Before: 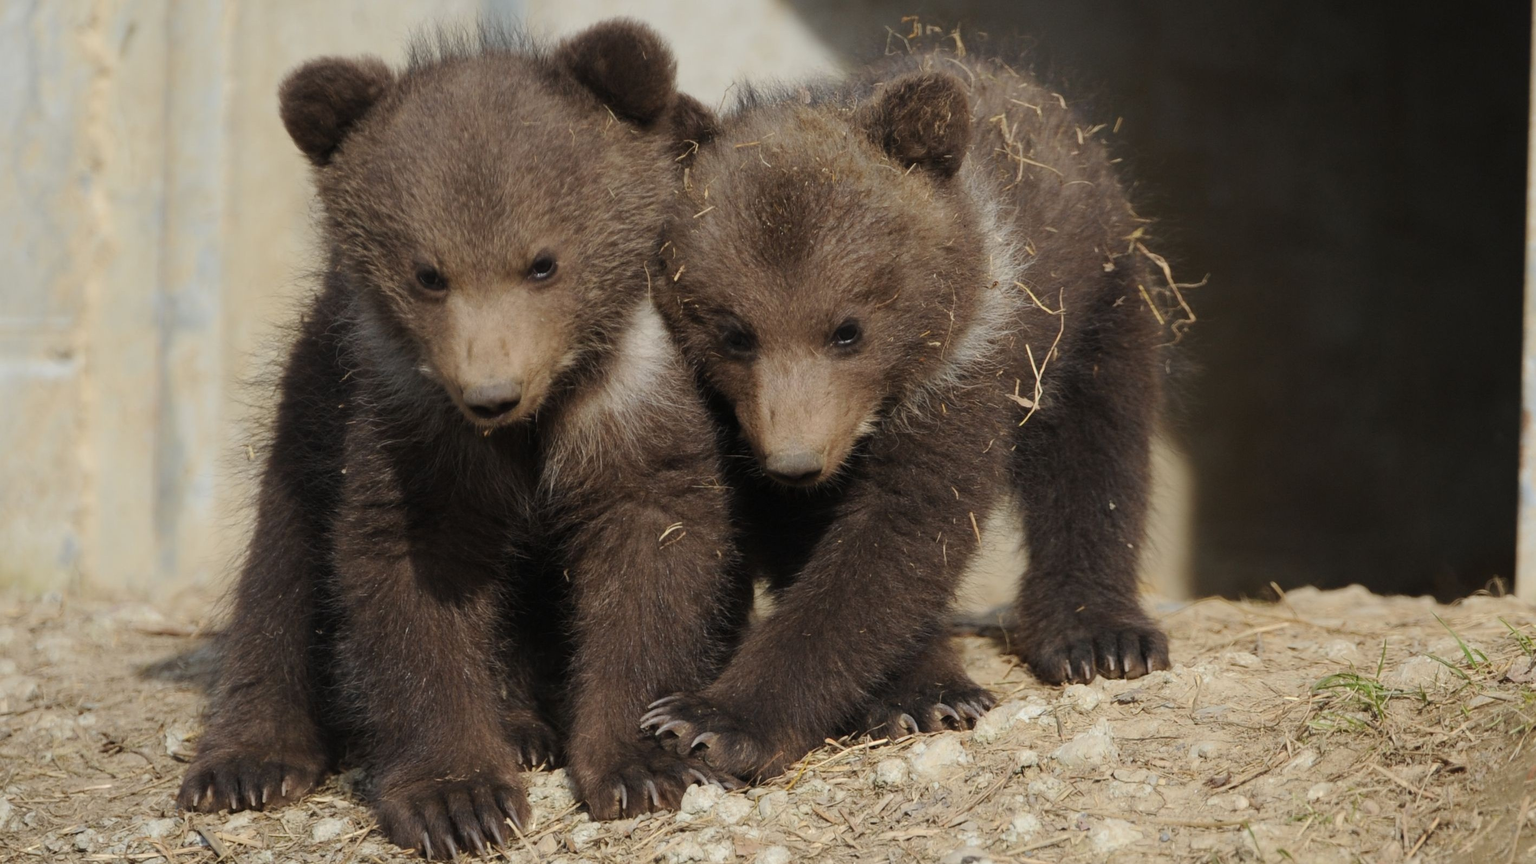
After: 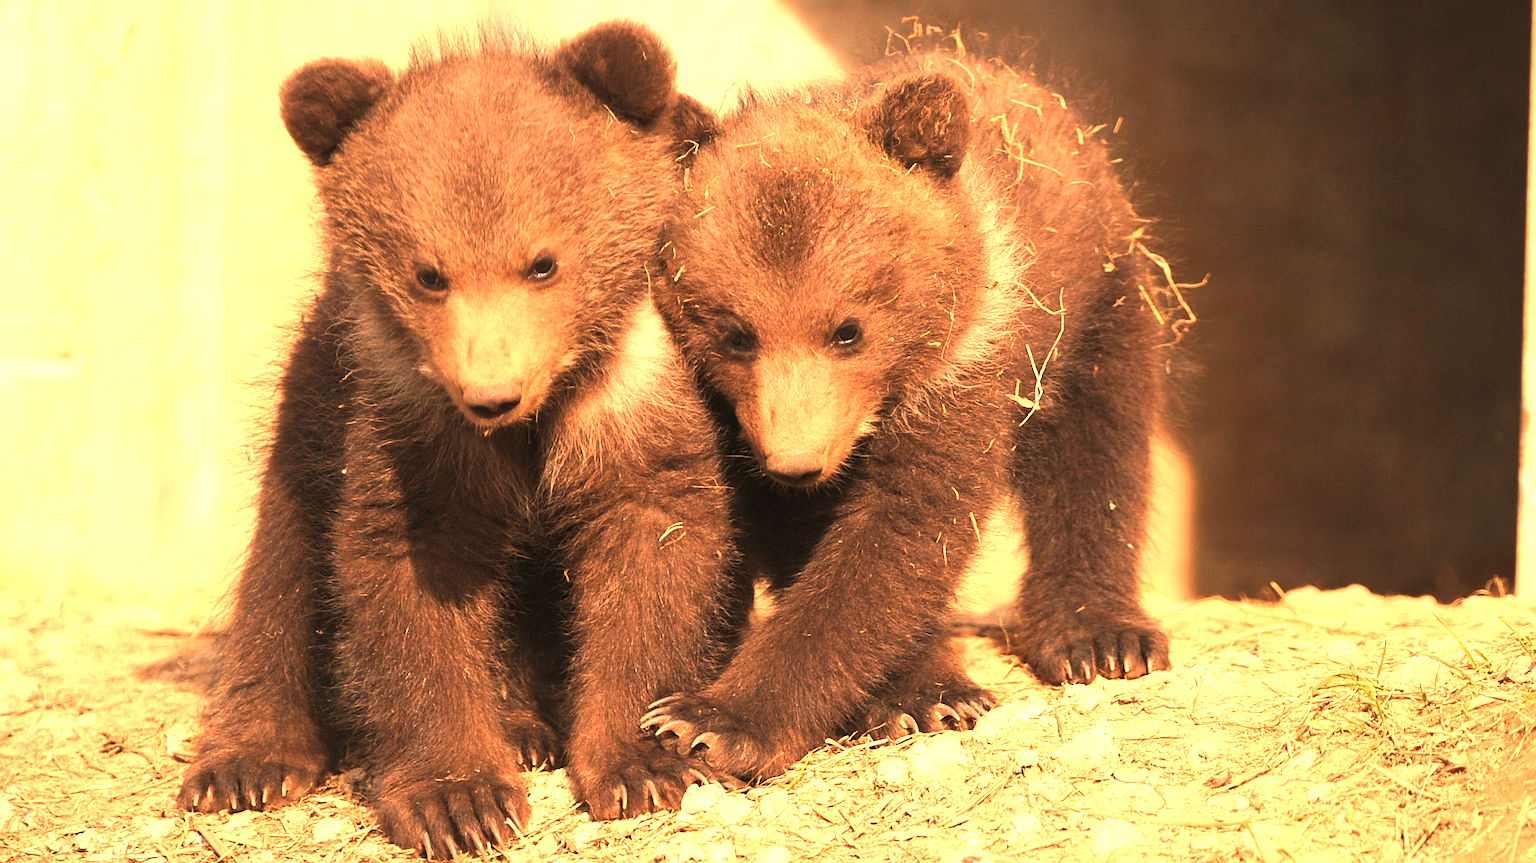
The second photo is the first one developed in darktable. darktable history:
exposure: black level correction 0, exposure 1.45 EV, compensate exposure bias true, compensate highlight preservation false
sharpen: on, module defaults
white balance: red 1.467, blue 0.684
